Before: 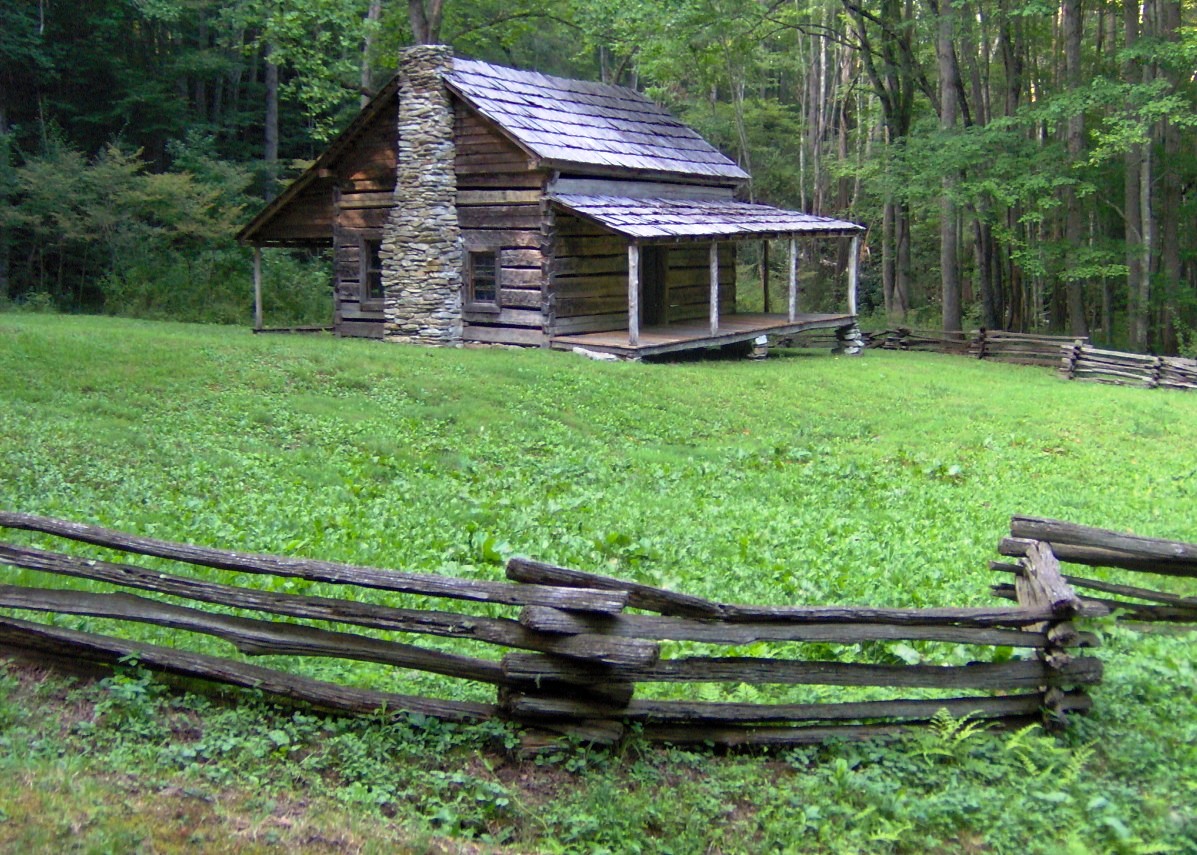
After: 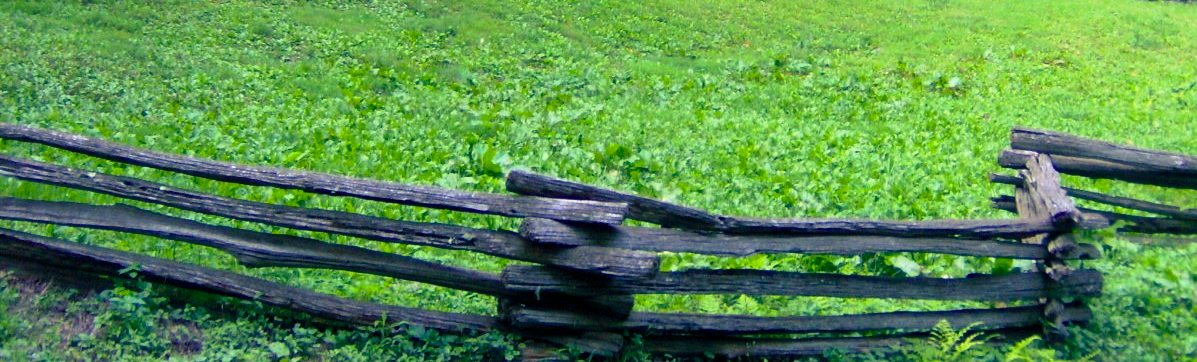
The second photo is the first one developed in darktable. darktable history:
color balance rgb: shadows lift › luminance -41.126%, shadows lift › chroma 13.937%, shadows lift › hue 257.4°, perceptual saturation grading › global saturation 25.803%
crop: top 45.44%, bottom 12.132%
